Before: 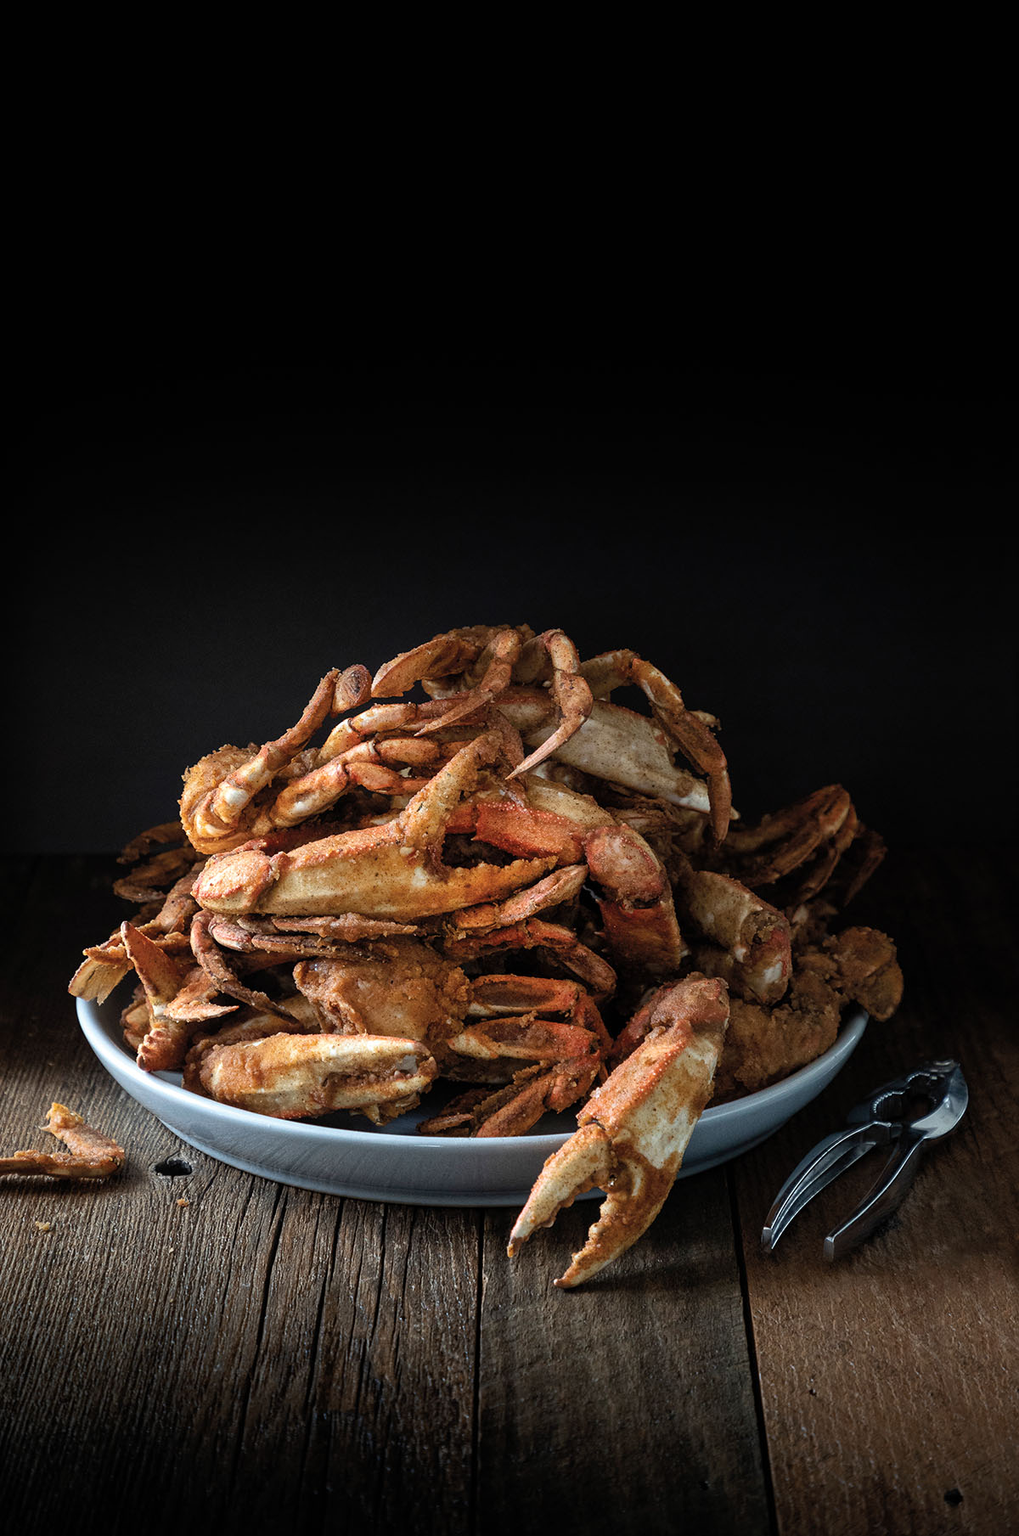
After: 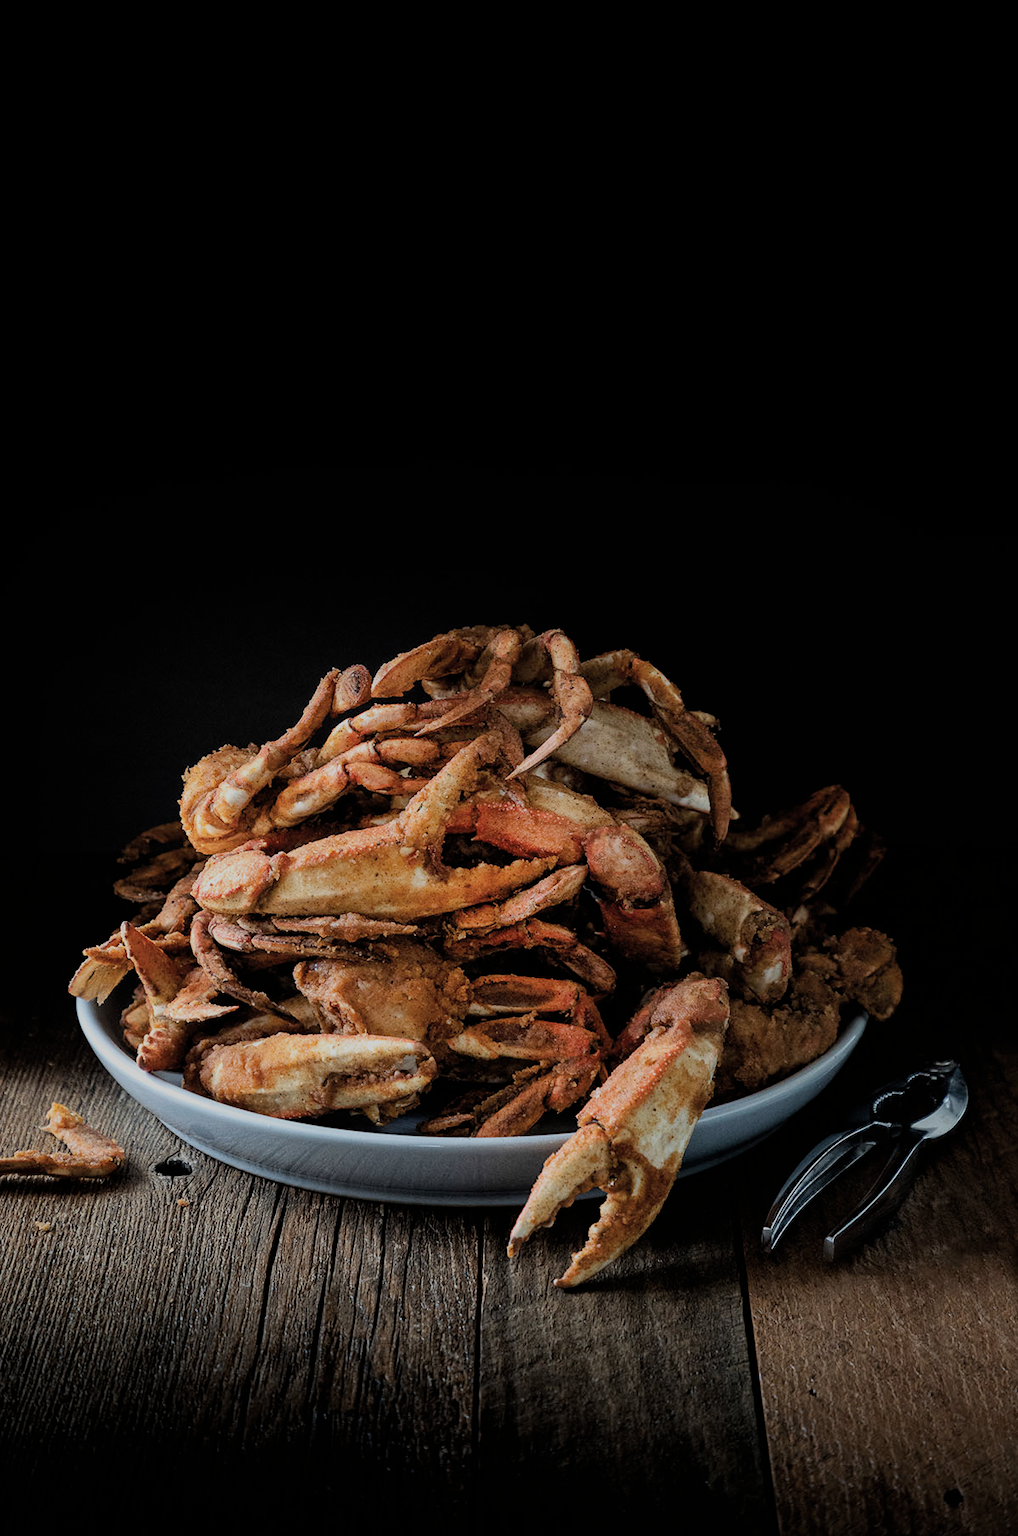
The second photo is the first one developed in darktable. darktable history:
filmic rgb: black relative exposure -7.11 EV, white relative exposure 5.37 EV, hardness 3.02
